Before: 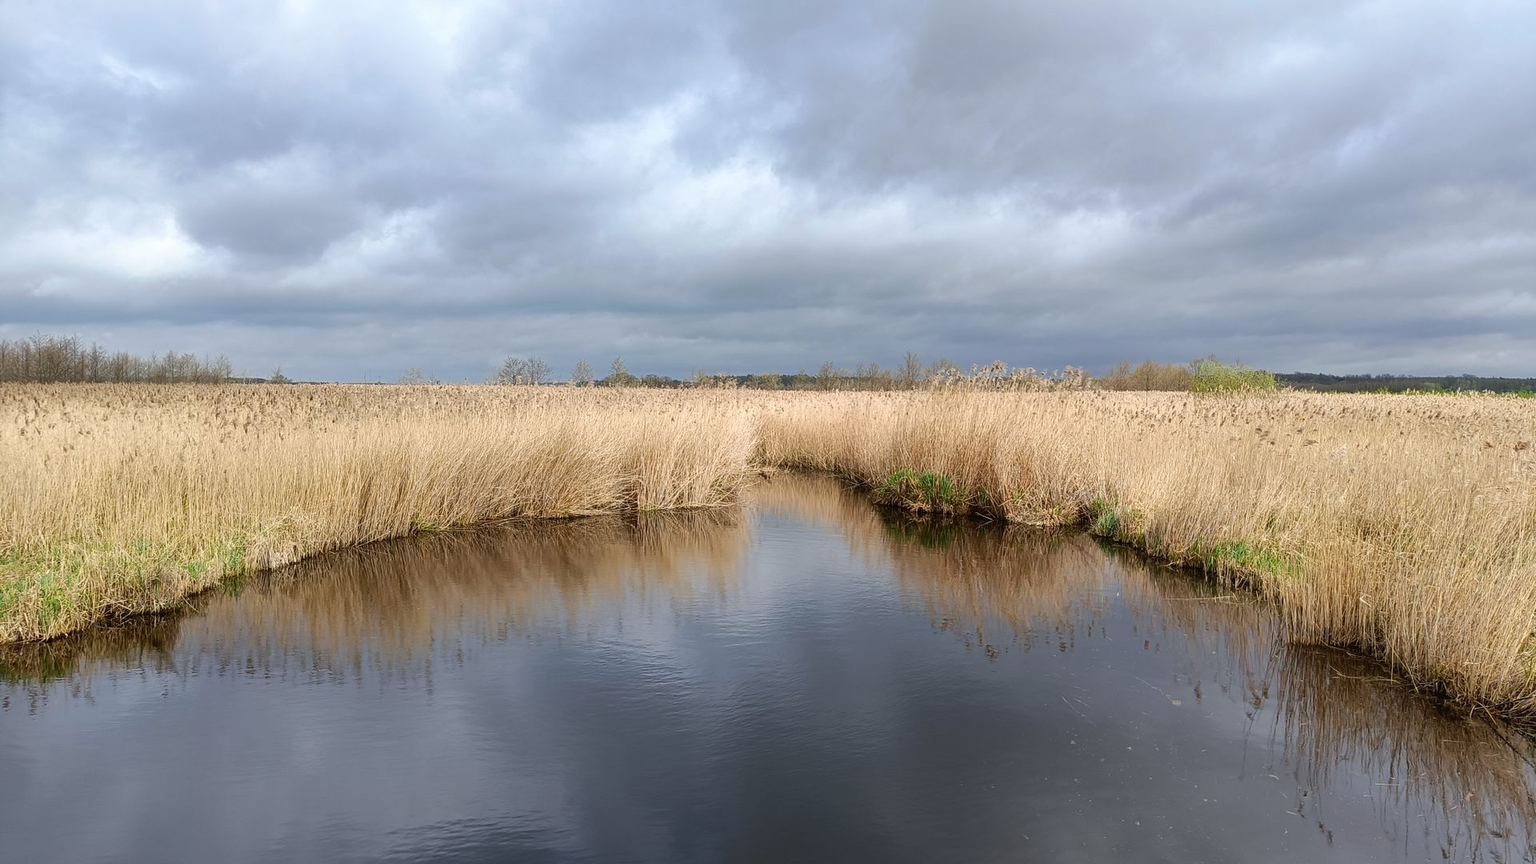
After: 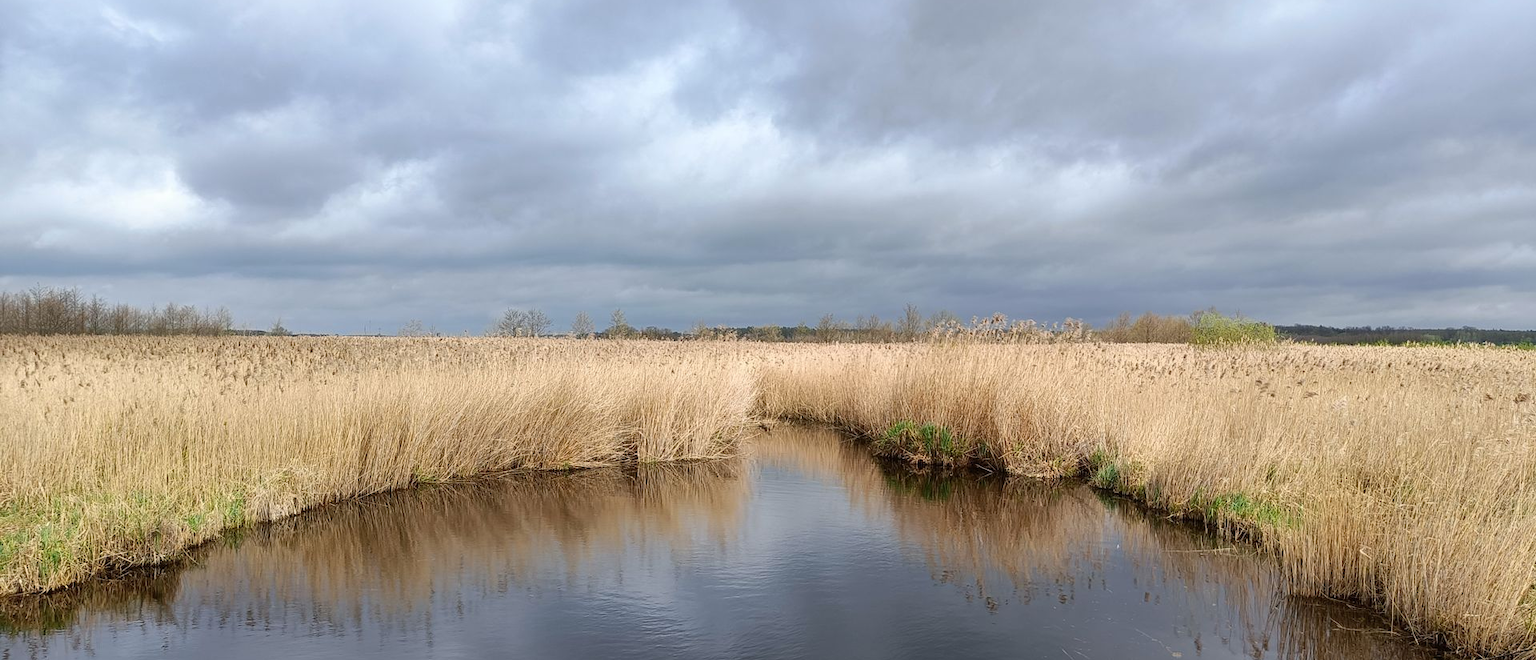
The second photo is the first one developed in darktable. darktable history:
crop: top 5.579%, bottom 17.978%
